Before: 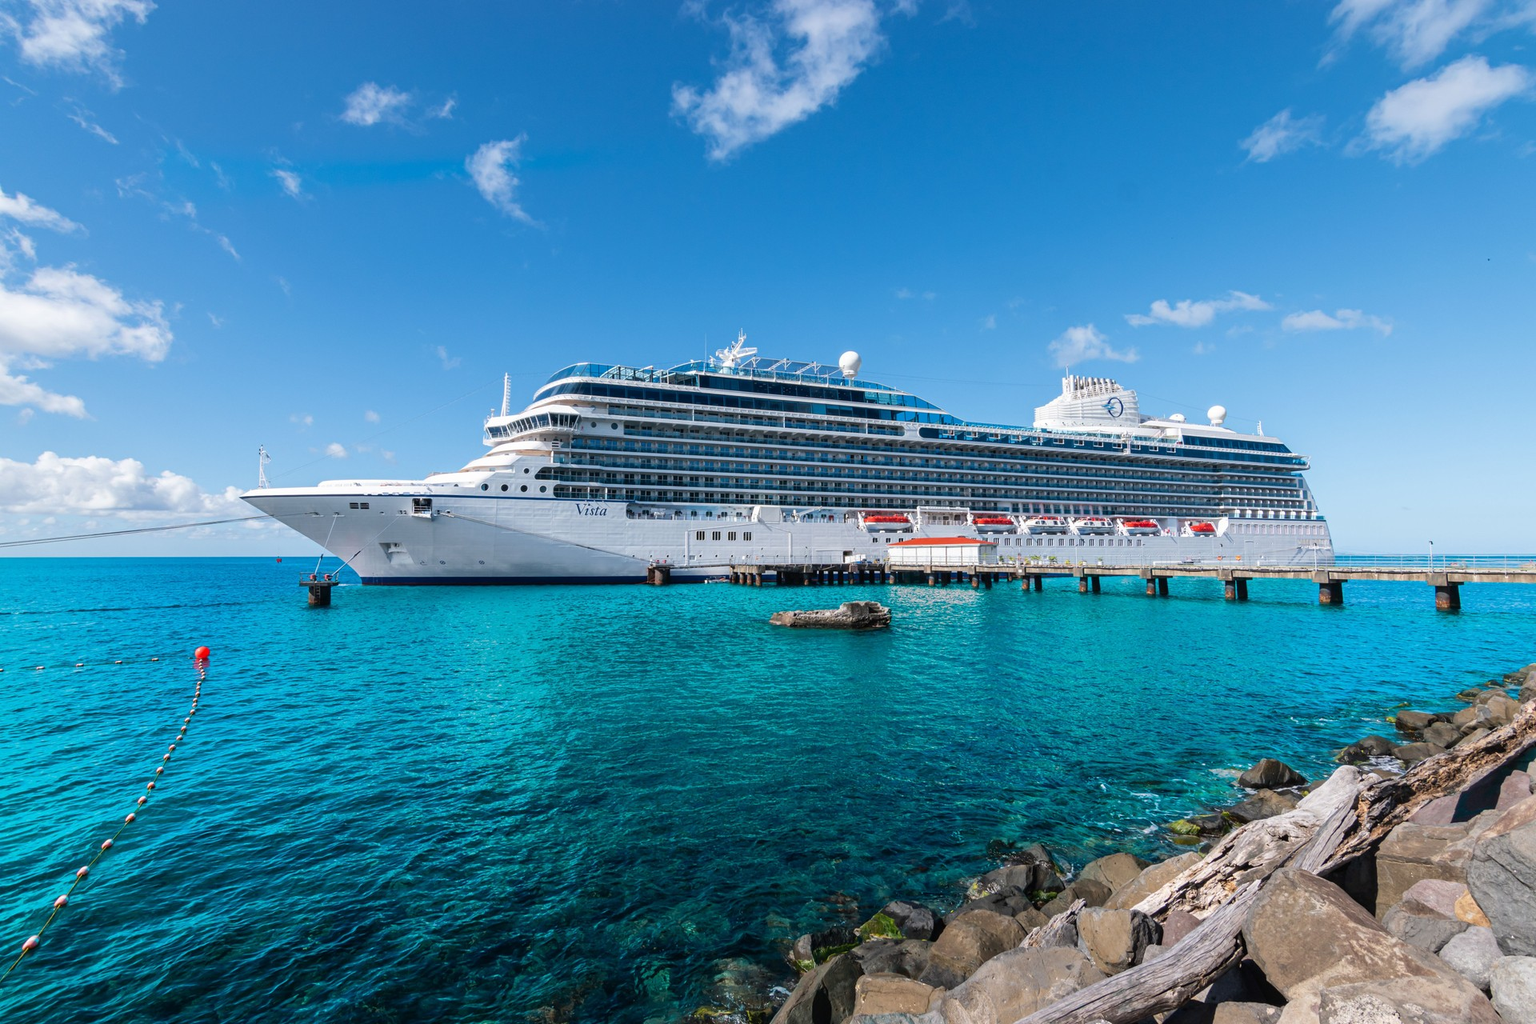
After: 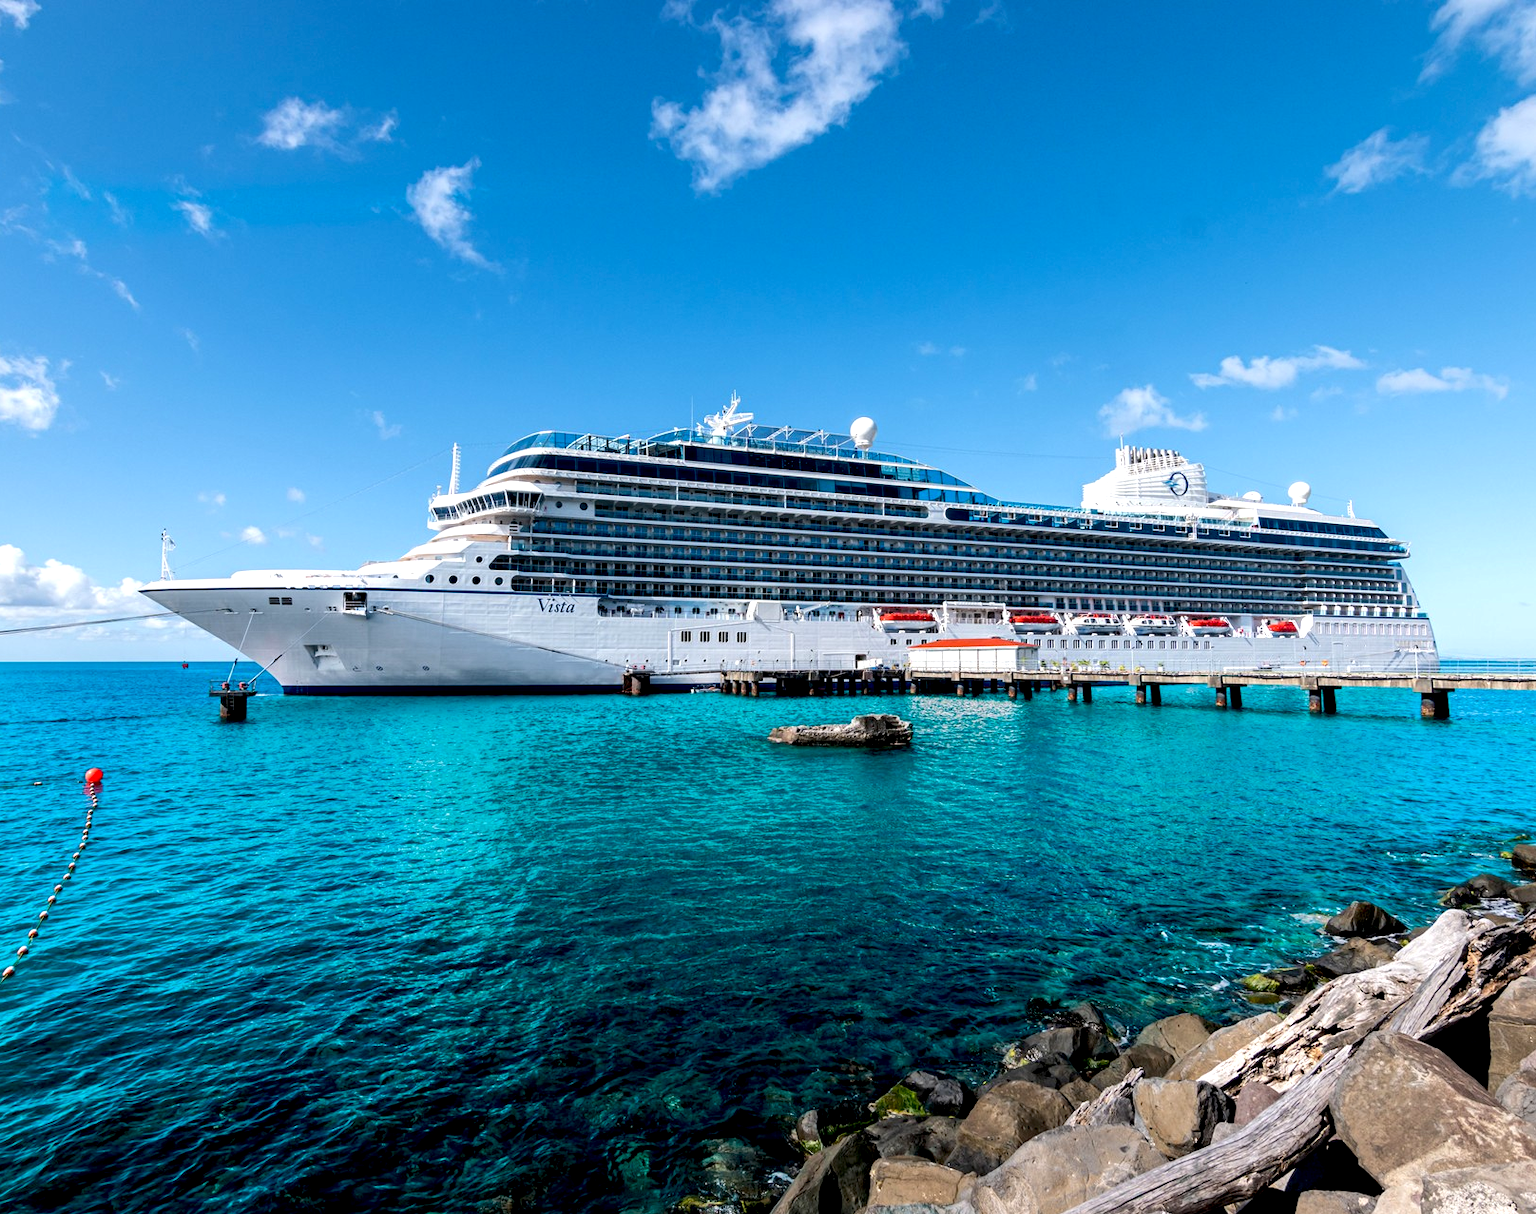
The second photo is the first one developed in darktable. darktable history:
exposure: black level correction 0.016, exposure -0.009 EV, compensate highlight preservation false
tone equalizer: -8 EV -0.417 EV, -7 EV -0.389 EV, -6 EV -0.333 EV, -5 EV -0.222 EV, -3 EV 0.222 EV, -2 EV 0.333 EV, -1 EV 0.389 EV, +0 EV 0.417 EV, edges refinement/feathering 500, mask exposure compensation -1.57 EV, preserve details no
local contrast: highlights 100%, shadows 100%, detail 120%, midtone range 0.2
crop: left 8.026%, right 7.374%
